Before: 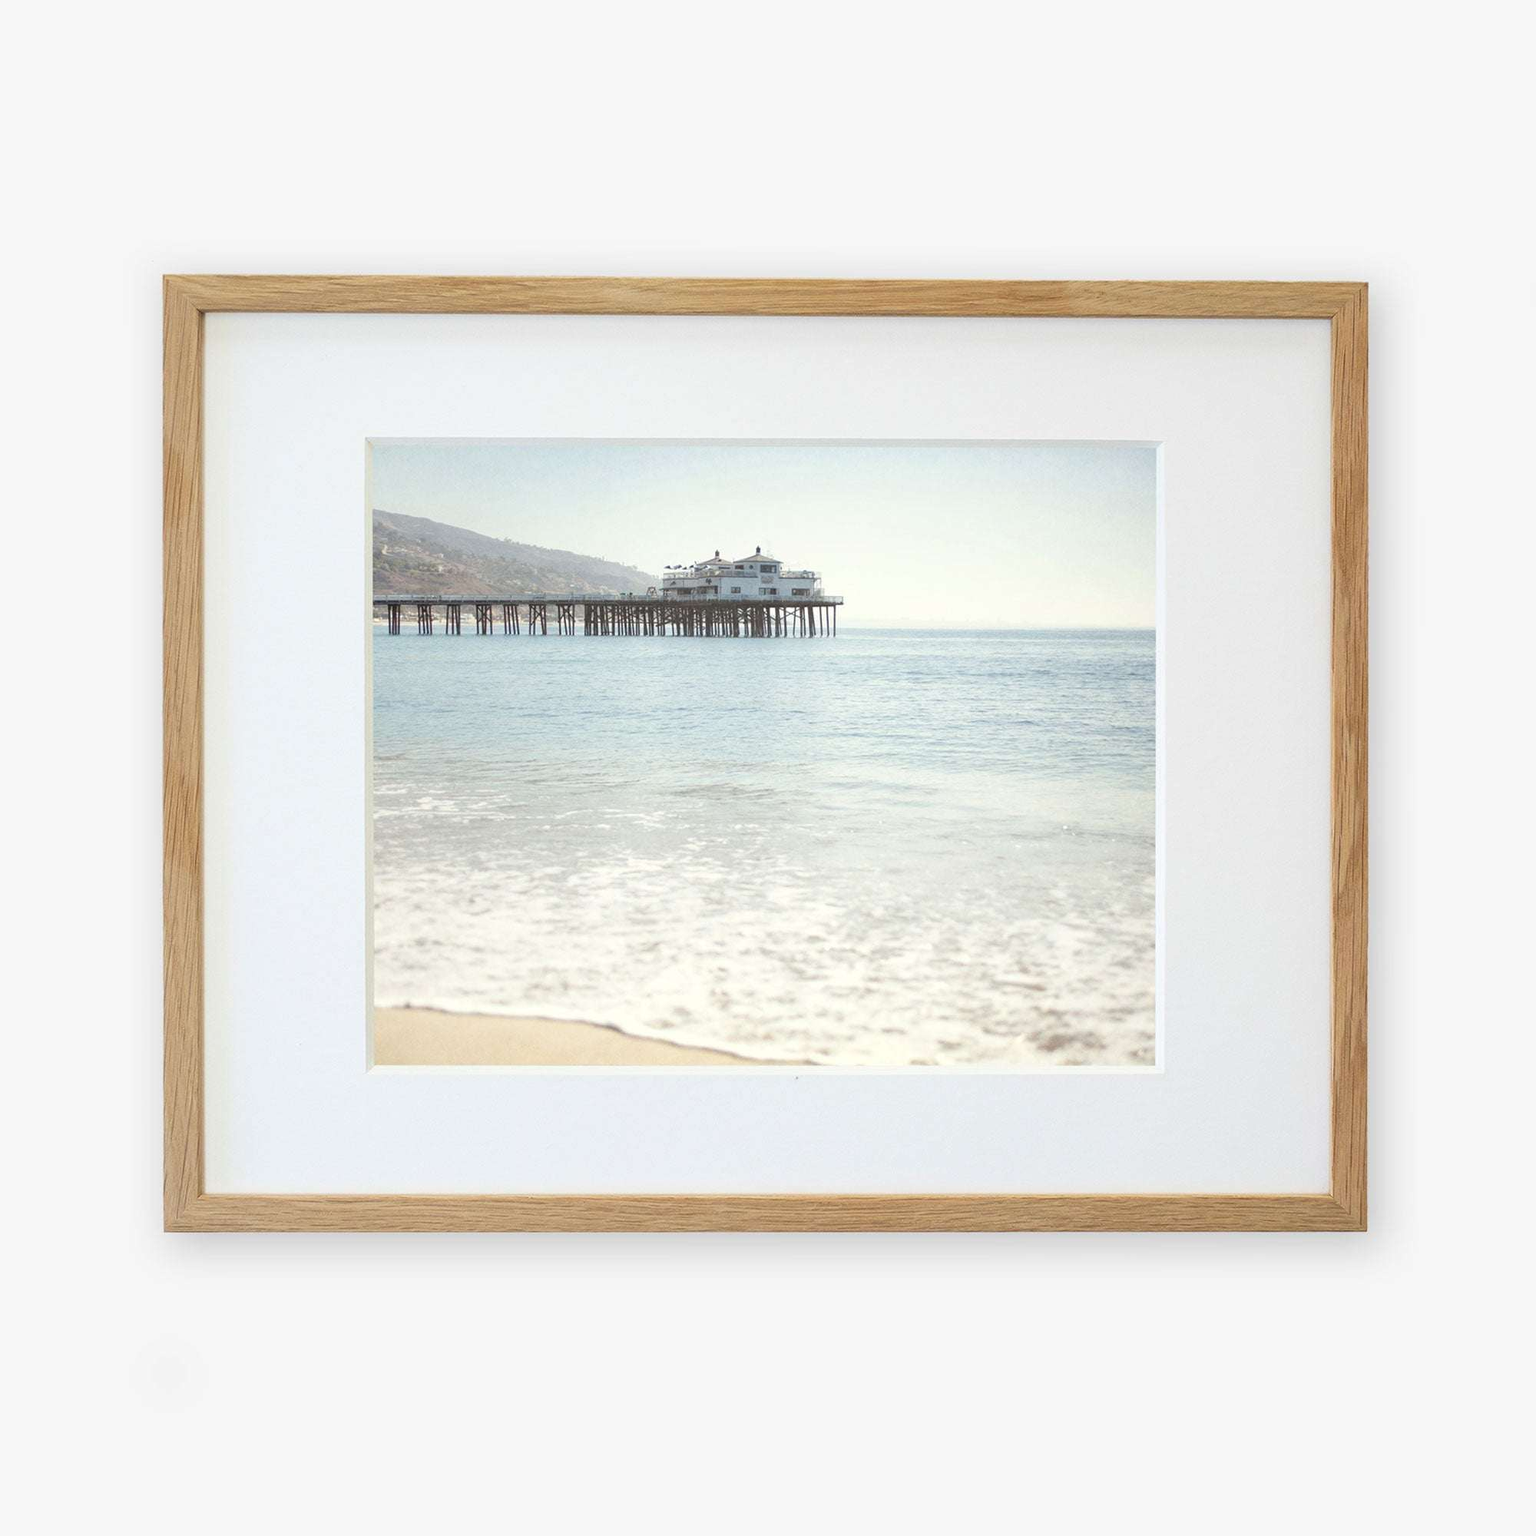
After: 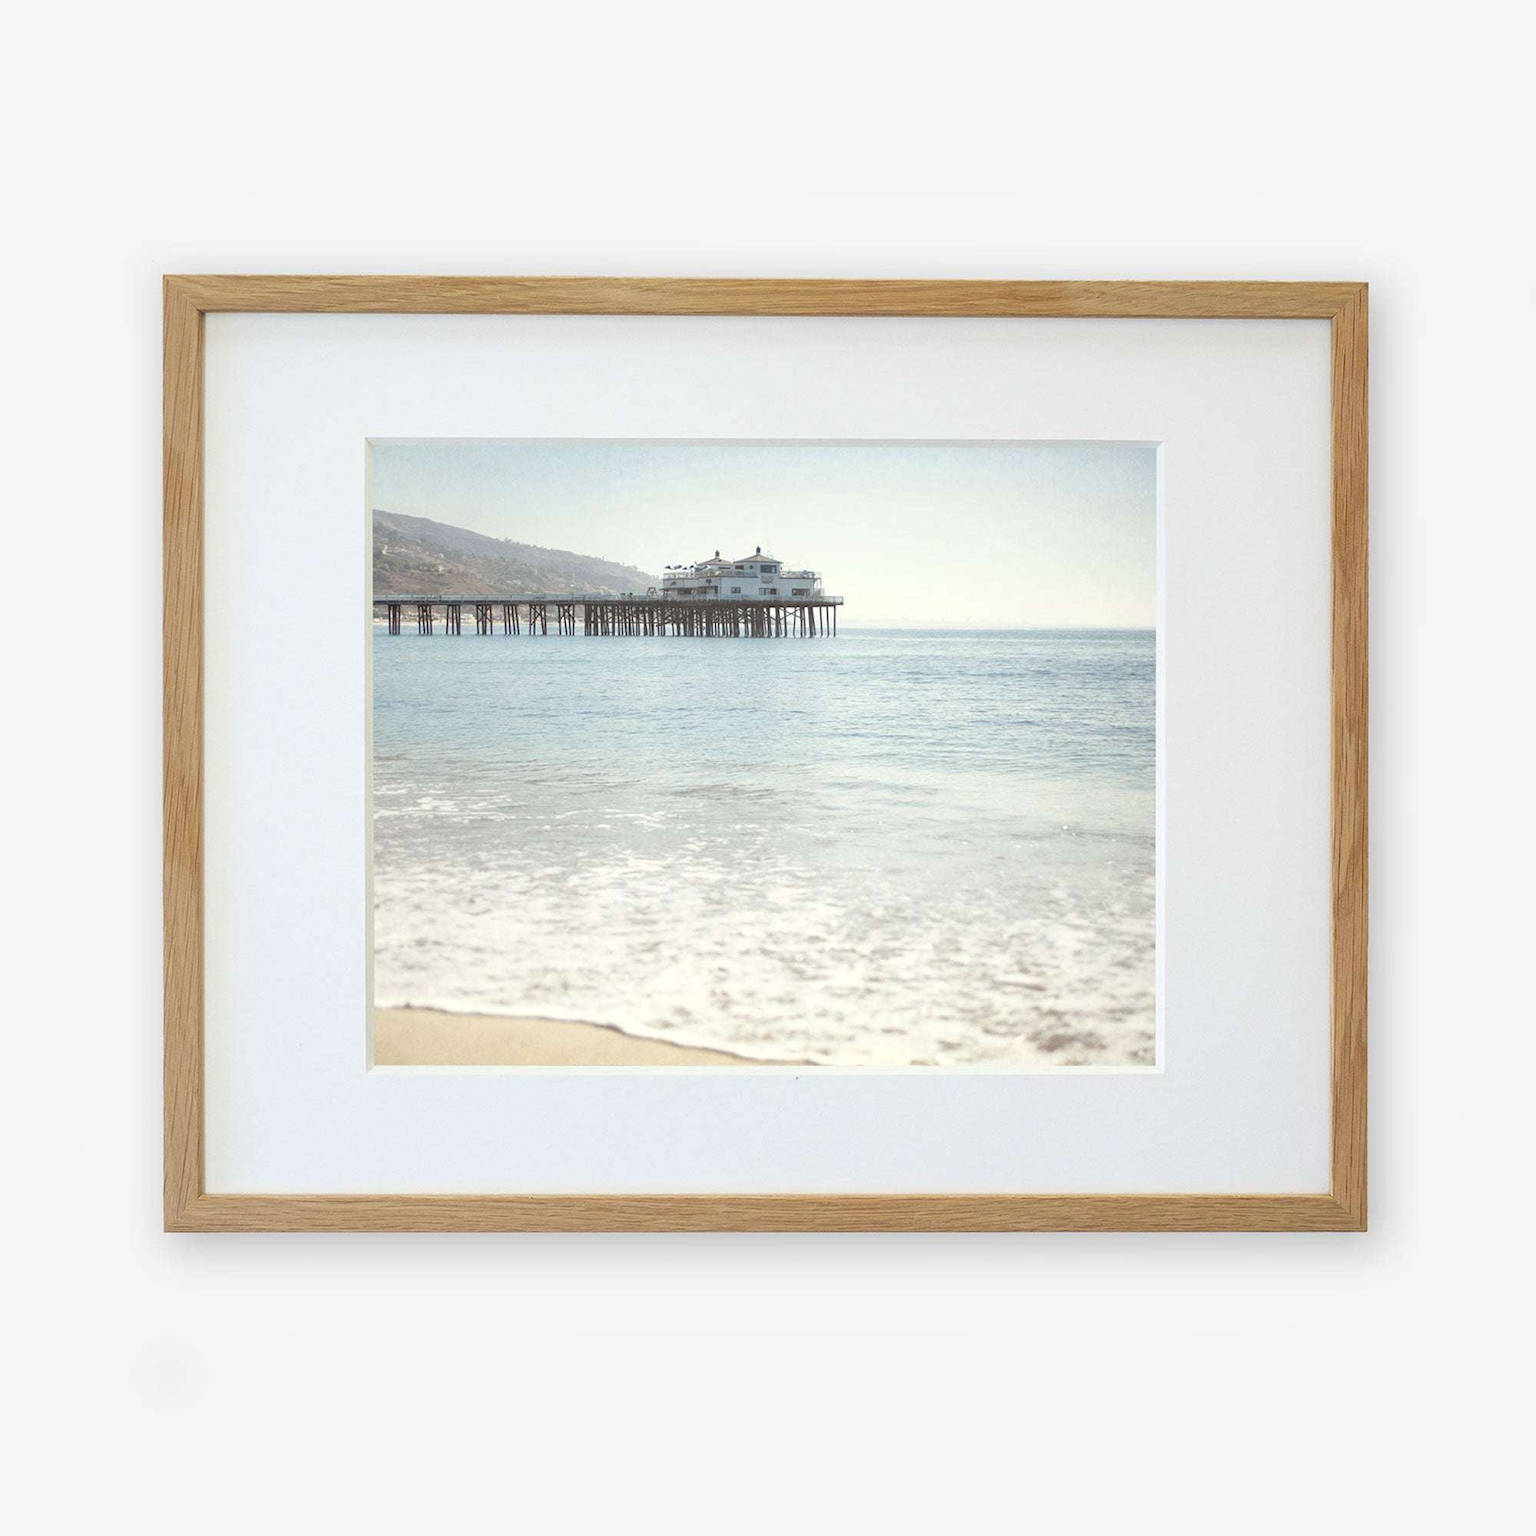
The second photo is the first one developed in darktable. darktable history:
shadows and highlights: shadows 25, highlights -24.26
